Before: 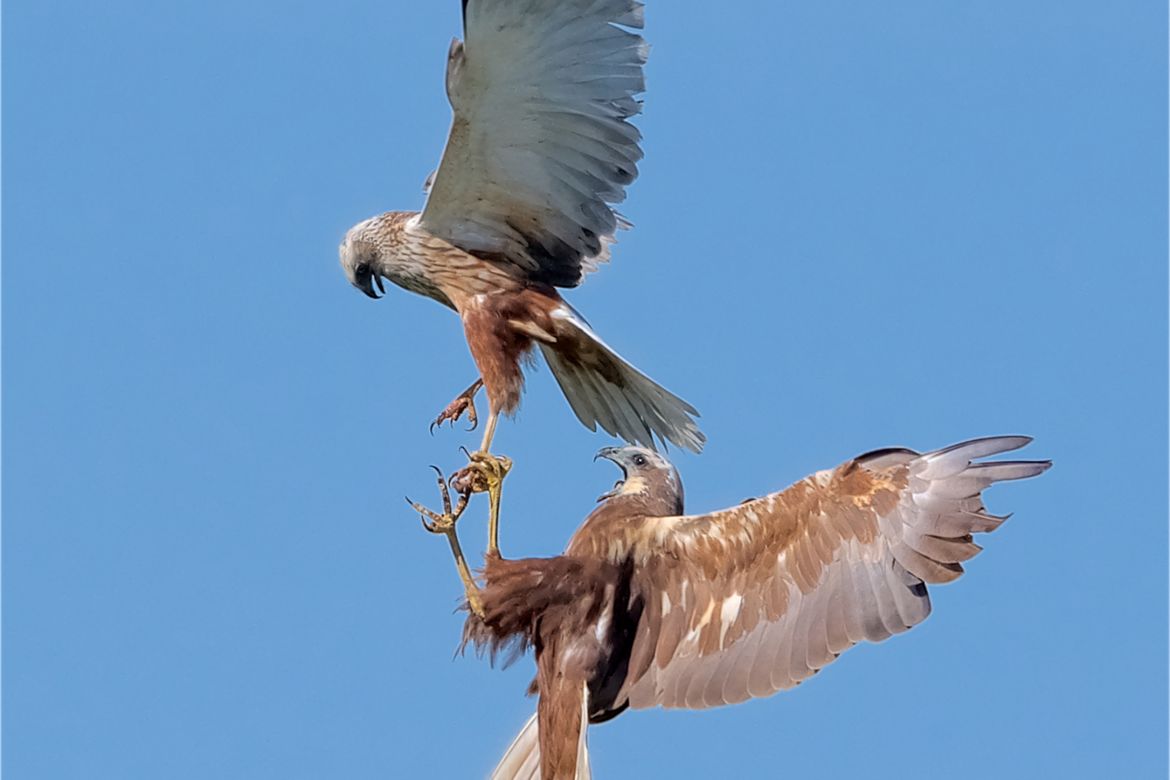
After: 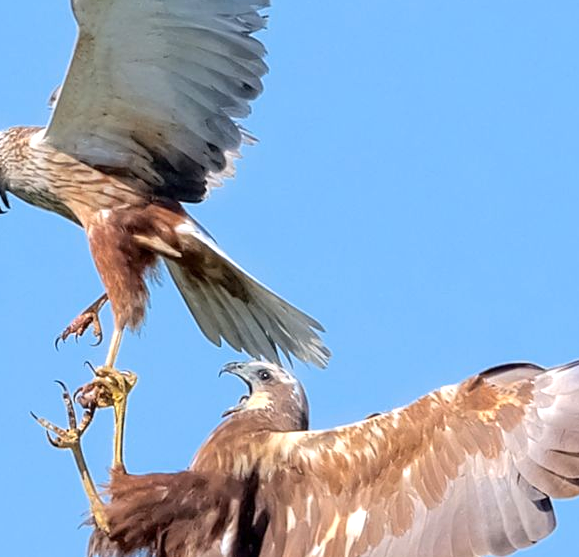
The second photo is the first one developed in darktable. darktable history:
crop: left 32.075%, top 10.976%, right 18.355%, bottom 17.596%
exposure: exposure 0.6 EV, compensate highlight preservation false
